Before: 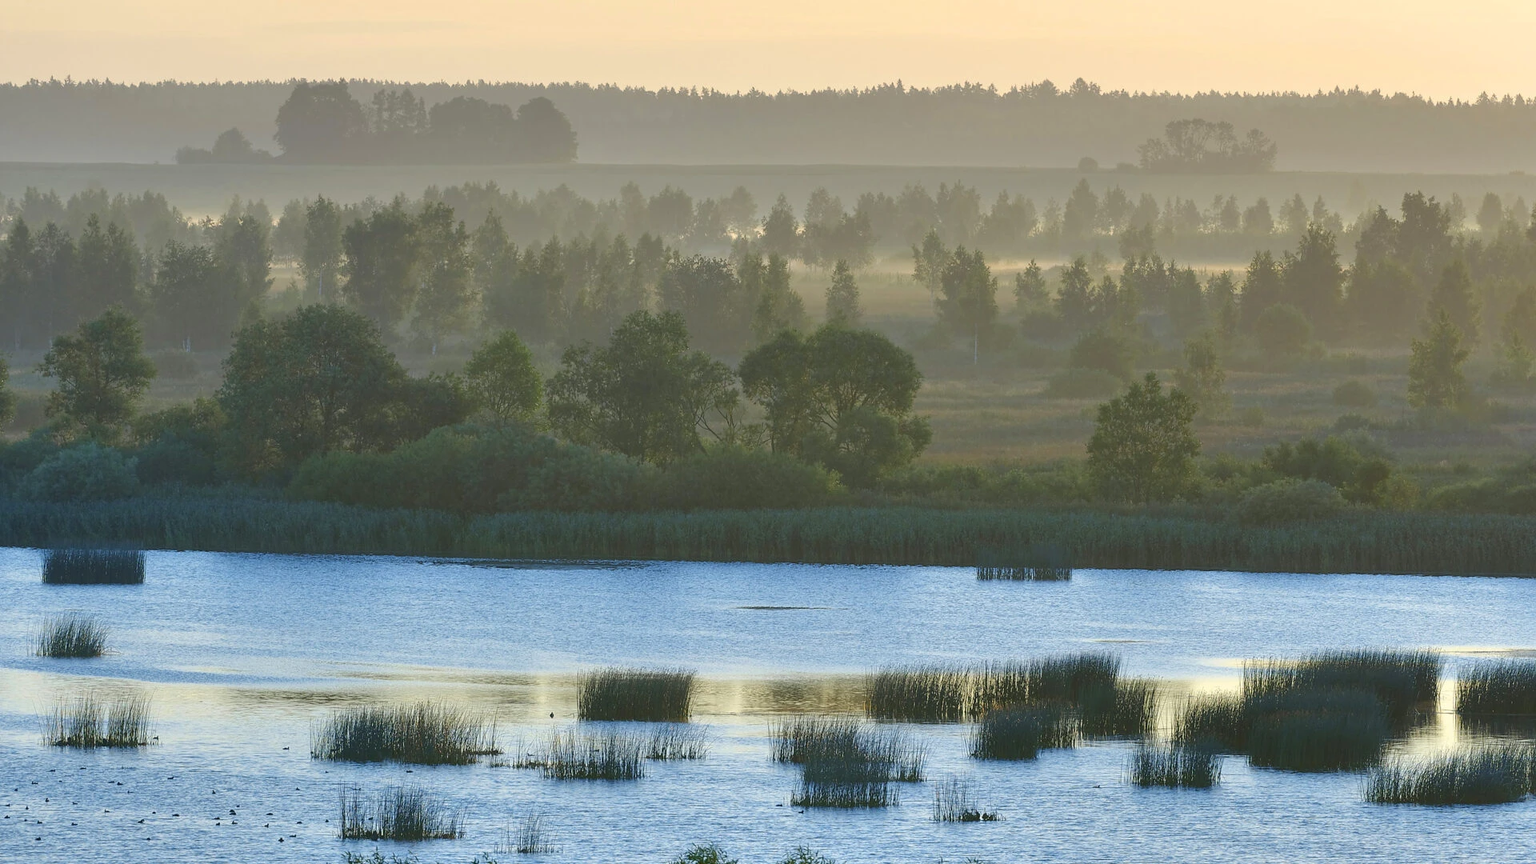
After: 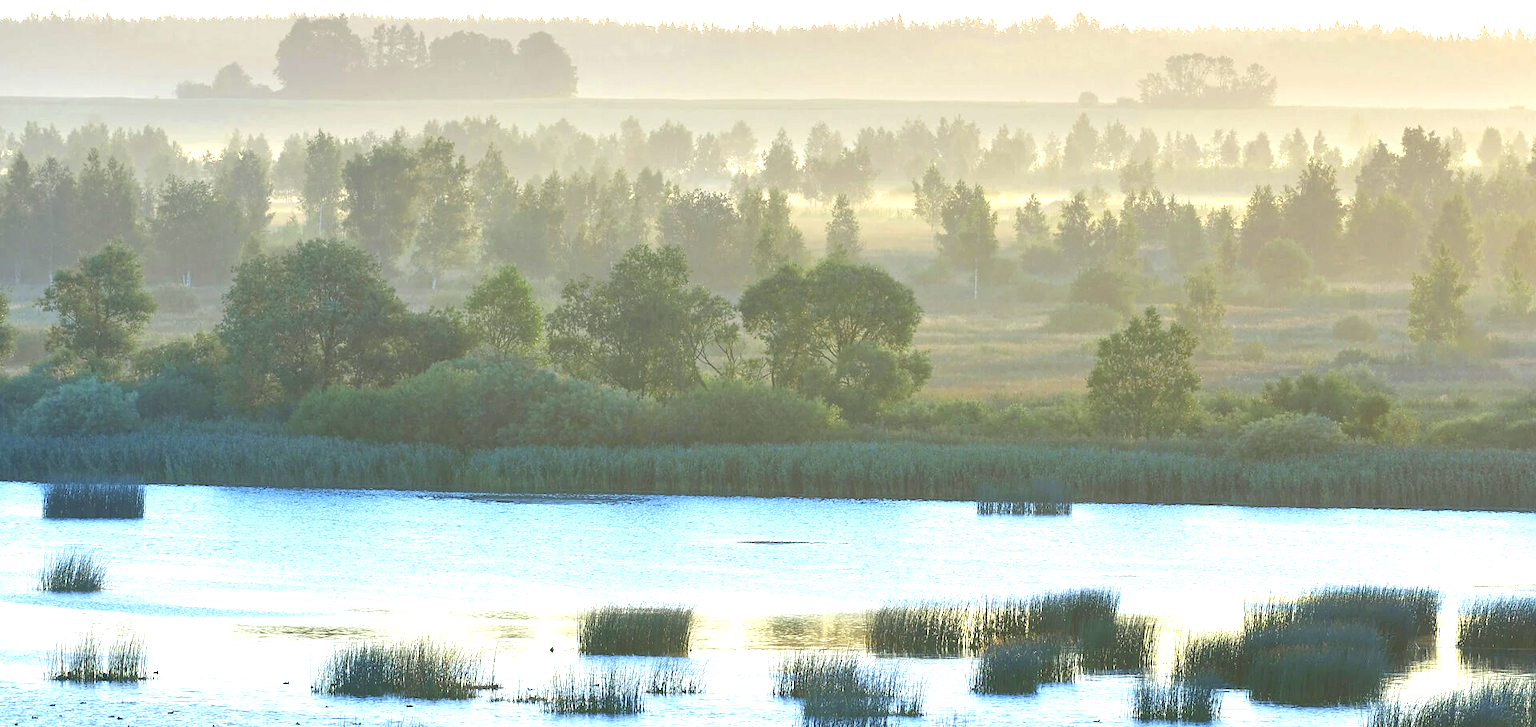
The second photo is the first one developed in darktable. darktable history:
crop: top 7.625%, bottom 8.027%
exposure: black level correction 0.001, exposure 1.398 EV, compensate exposure bias true, compensate highlight preservation false
